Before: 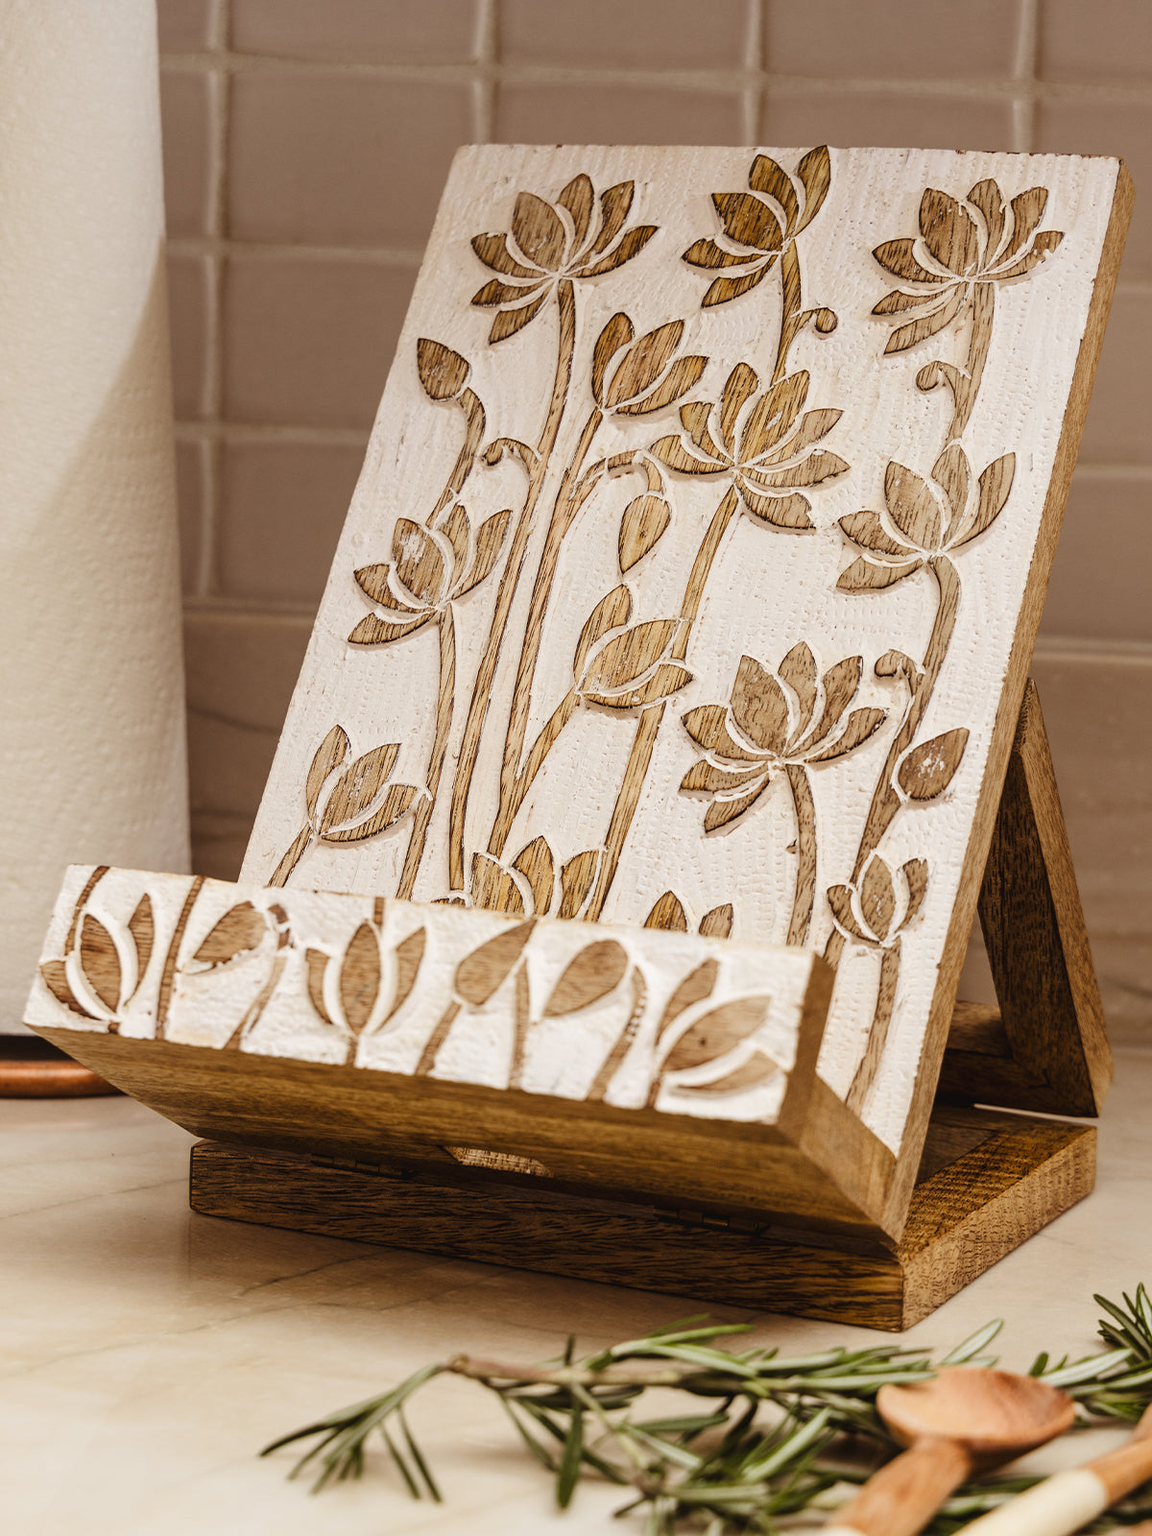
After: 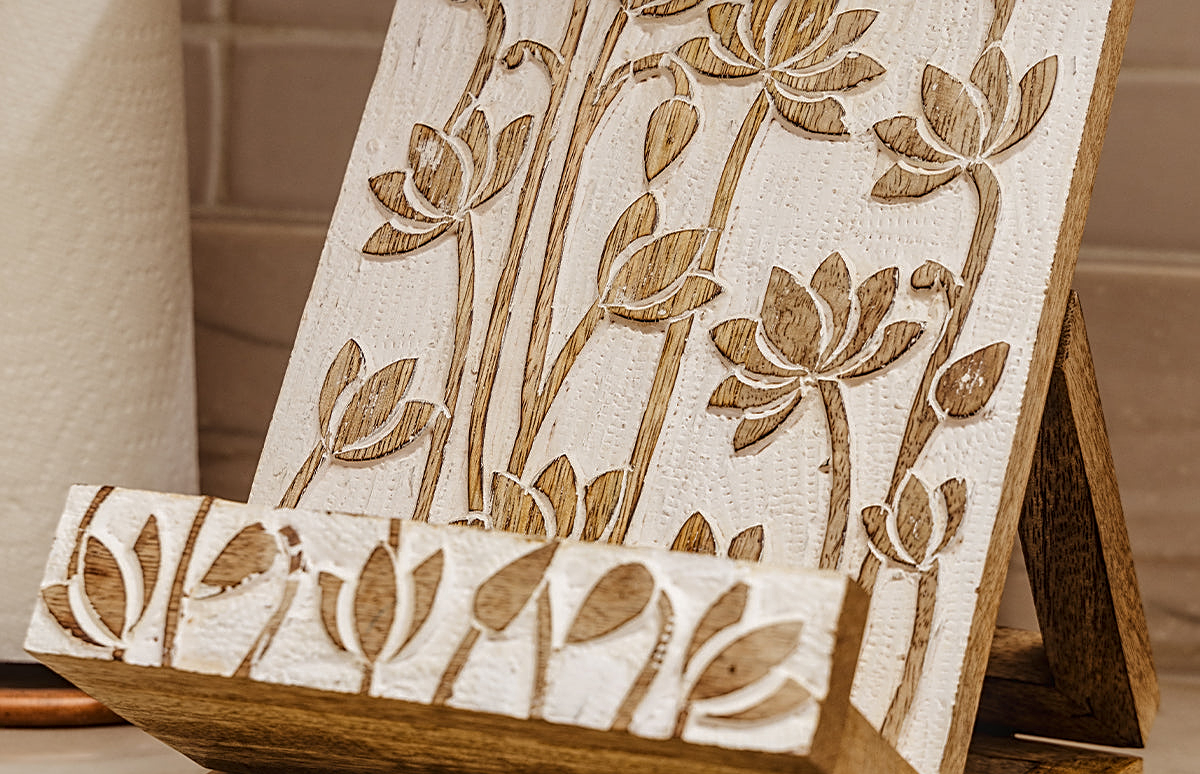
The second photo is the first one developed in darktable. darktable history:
crop and rotate: top 26.056%, bottom 25.543%
sharpen: on, module defaults
shadows and highlights: shadows -20, white point adjustment -2, highlights -35
local contrast: on, module defaults
